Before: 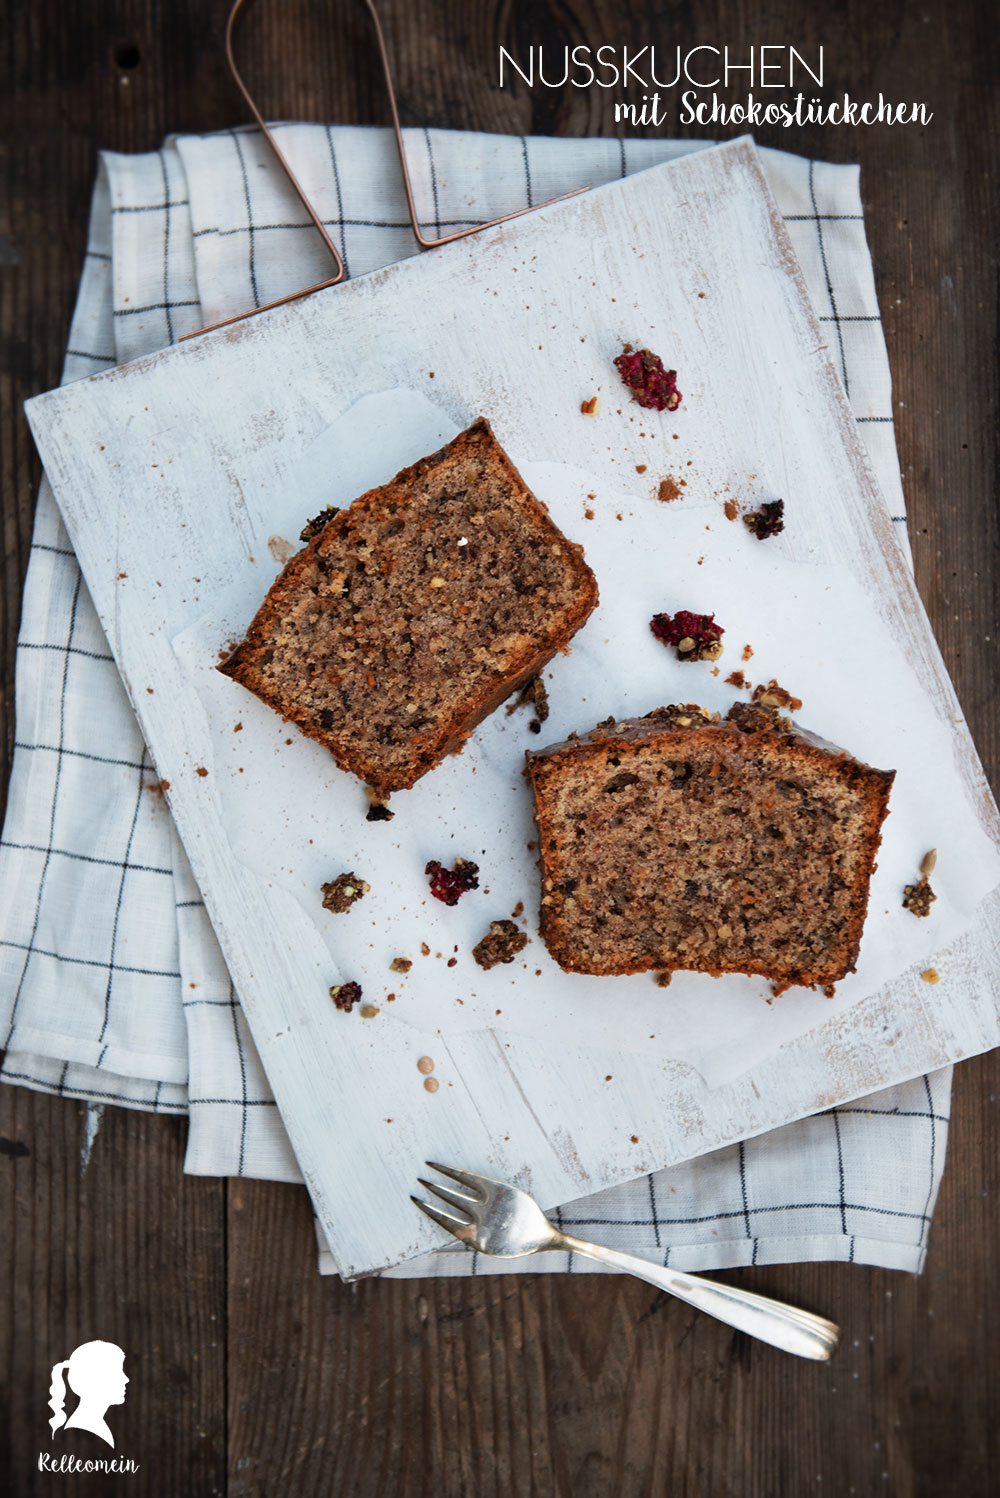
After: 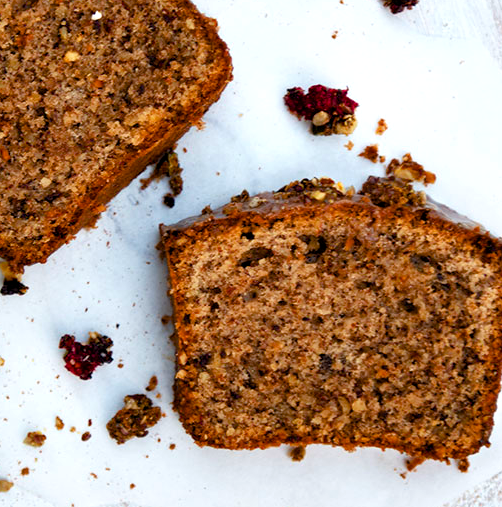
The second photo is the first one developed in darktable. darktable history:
exposure: black level correction 0.003, exposure 0.387 EV, compensate highlight preservation false
crop: left 36.647%, top 35.131%, right 13.066%, bottom 30.957%
color balance rgb: linear chroma grading › shadows -1.828%, linear chroma grading › highlights -14.499%, linear chroma grading › global chroma -9.803%, linear chroma grading › mid-tones -10.021%, perceptual saturation grading › global saturation 34.851%, perceptual saturation grading › highlights -25.683%, perceptual saturation grading › shadows 26.212%, global vibrance 45.666%
